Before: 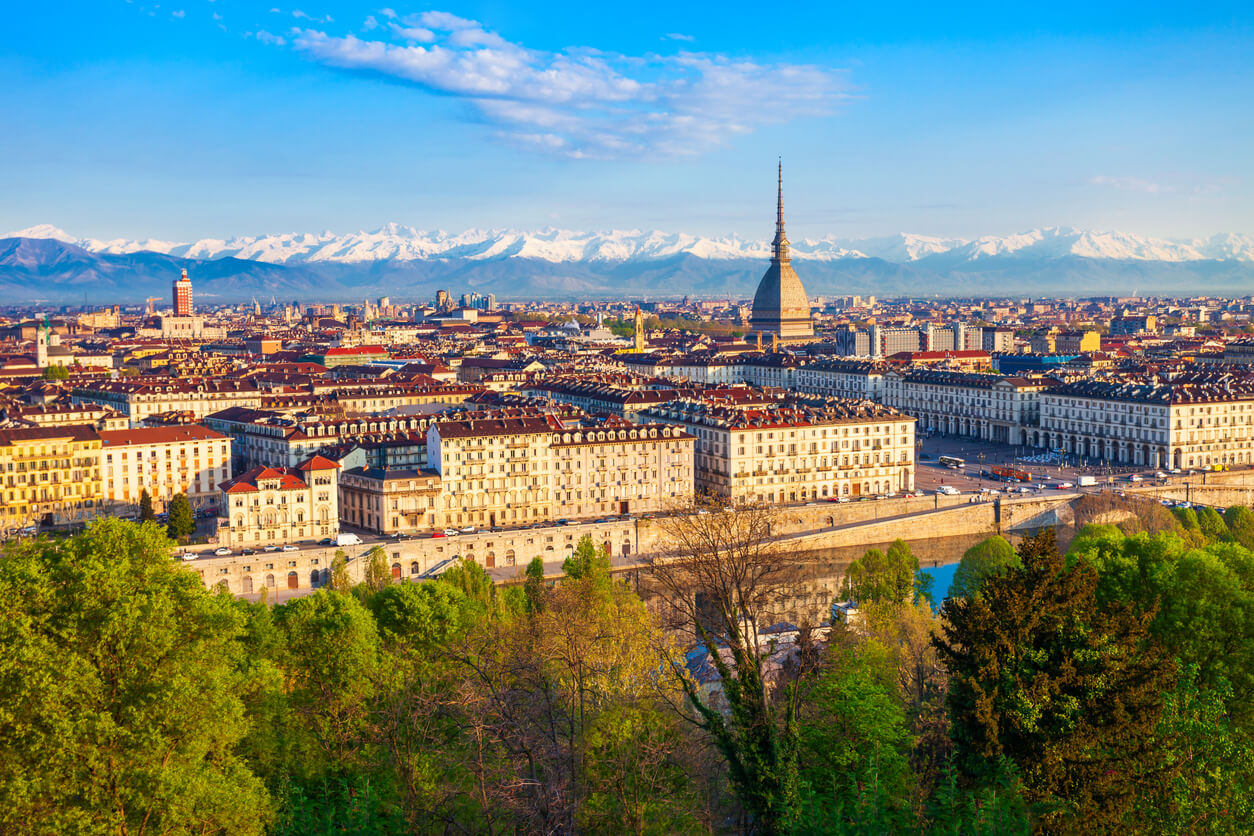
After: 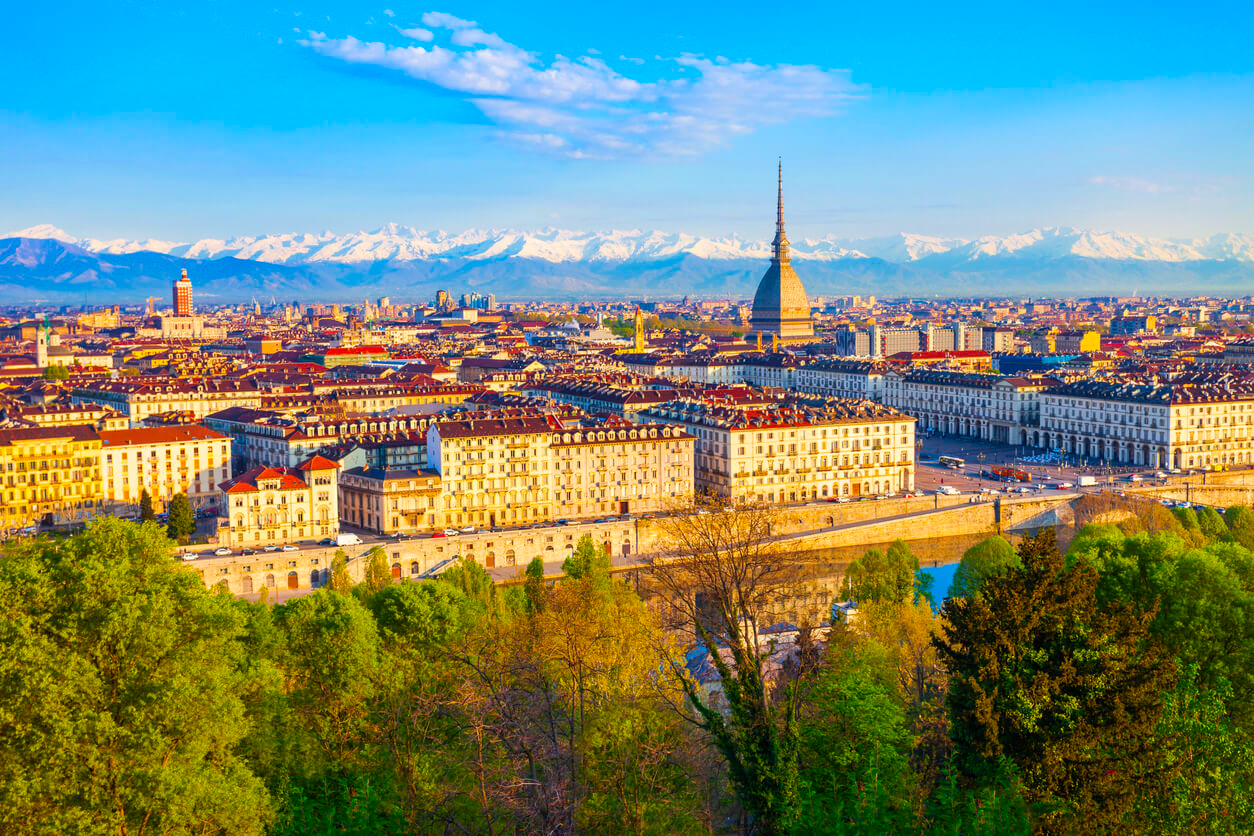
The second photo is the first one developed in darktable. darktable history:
tone equalizer: on, module defaults
color balance rgb: perceptual saturation grading › global saturation 25%, perceptual brilliance grading › mid-tones 10%, perceptual brilliance grading › shadows 15%, global vibrance 20%
